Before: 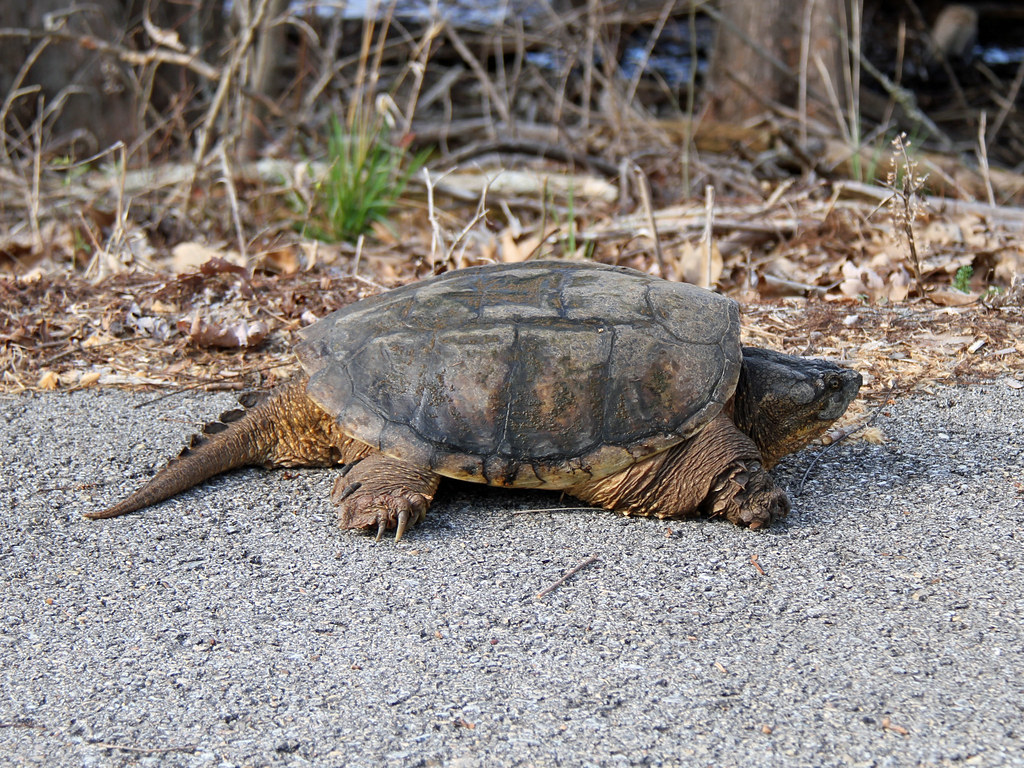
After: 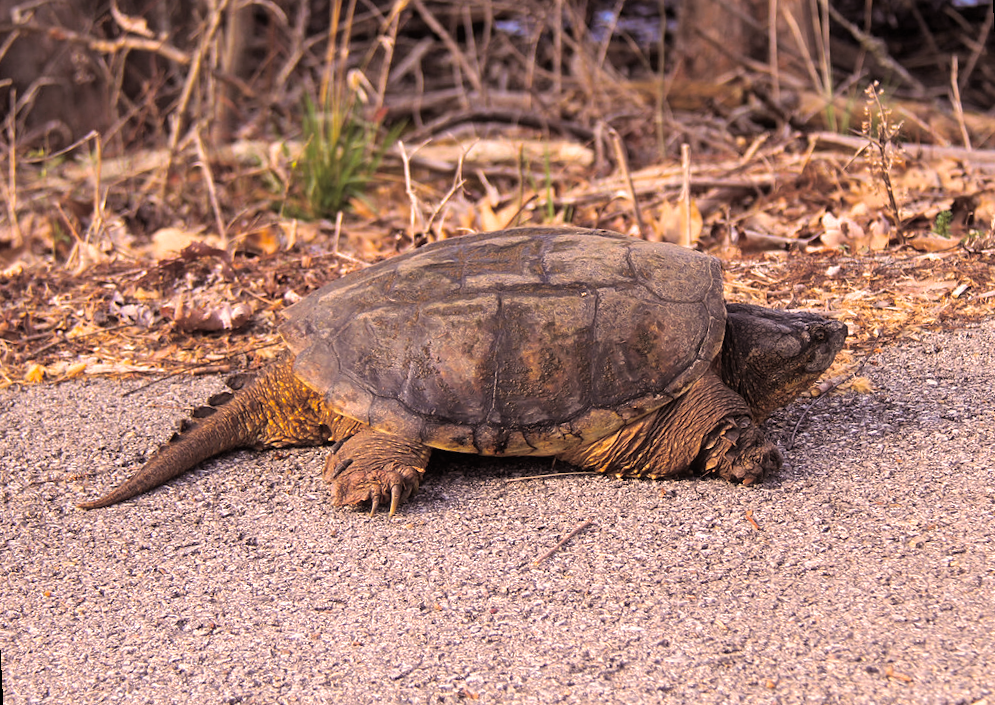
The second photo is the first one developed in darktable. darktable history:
rotate and perspective: rotation -3°, crop left 0.031, crop right 0.968, crop top 0.07, crop bottom 0.93
color balance rgb: perceptual saturation grading › global saturation 30%, global vibrance 20%
exposure: exposure 0.161 EV, compensate highlight preservation false
contrast equalizer: y [[0.5, 0.5, 0.472, 0.5, 0.5, 0.5], [0.5 ×6], [0.5 ×6], [0 ×6], [0 ×6]]
split-toning: shadows › saturation 0.24, highlights › hue 54°, highlights › saturation 0.24
color correction: highlights a* 21.16, highlights b* 19.61
